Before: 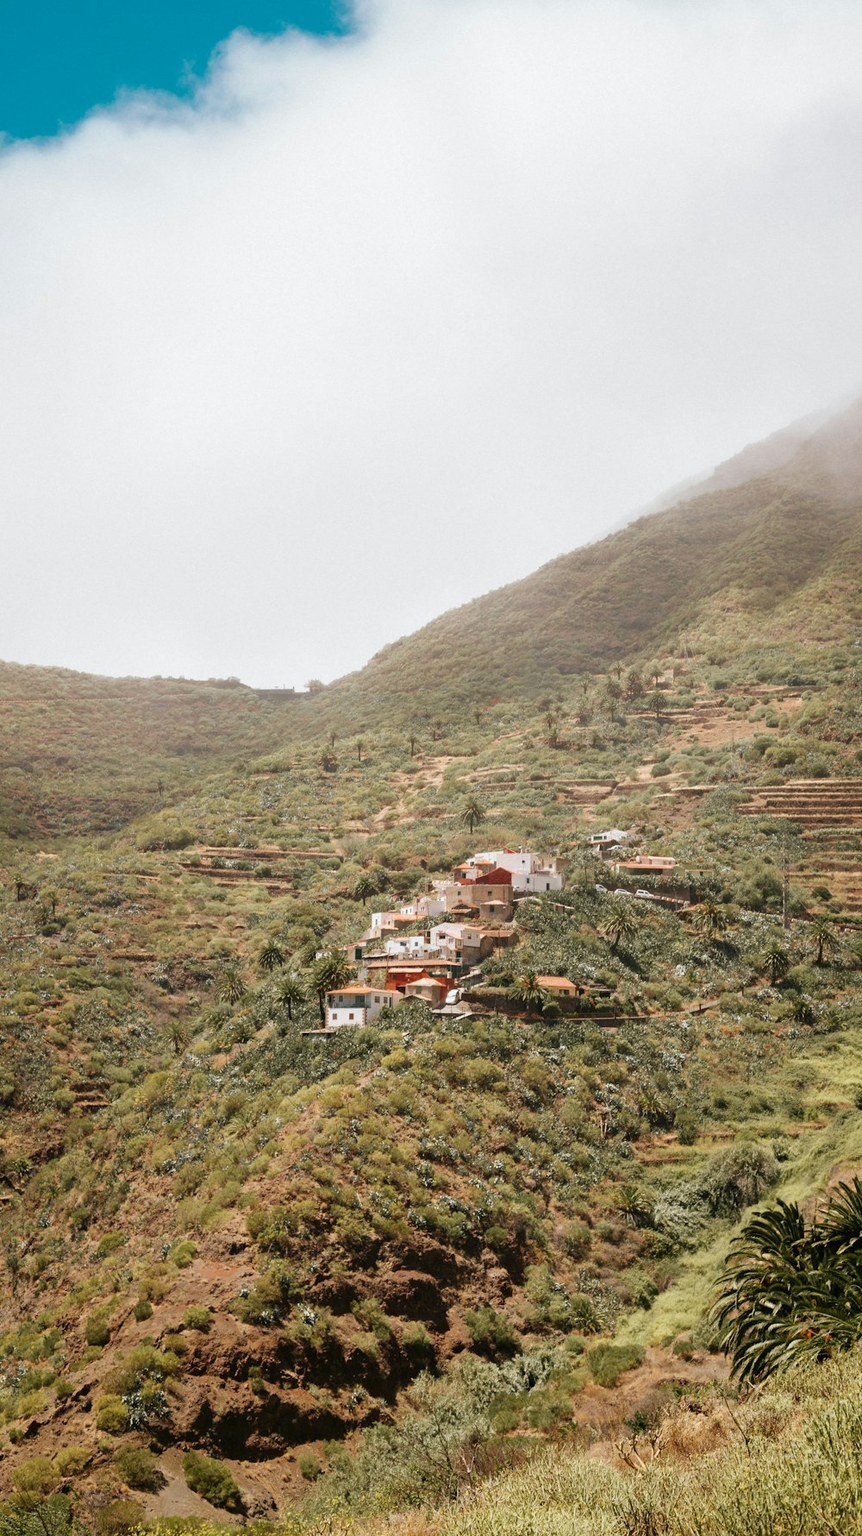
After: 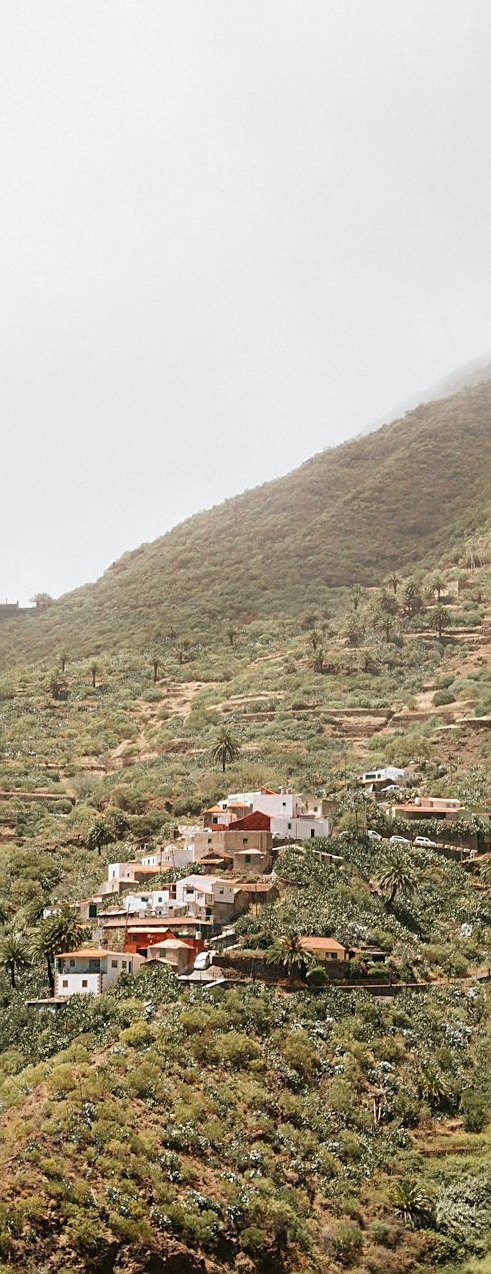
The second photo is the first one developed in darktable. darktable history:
crop: left 32.326%, top 10.963%, right 18.553%, bottom 17.472%
sharpen: on, module defaults
